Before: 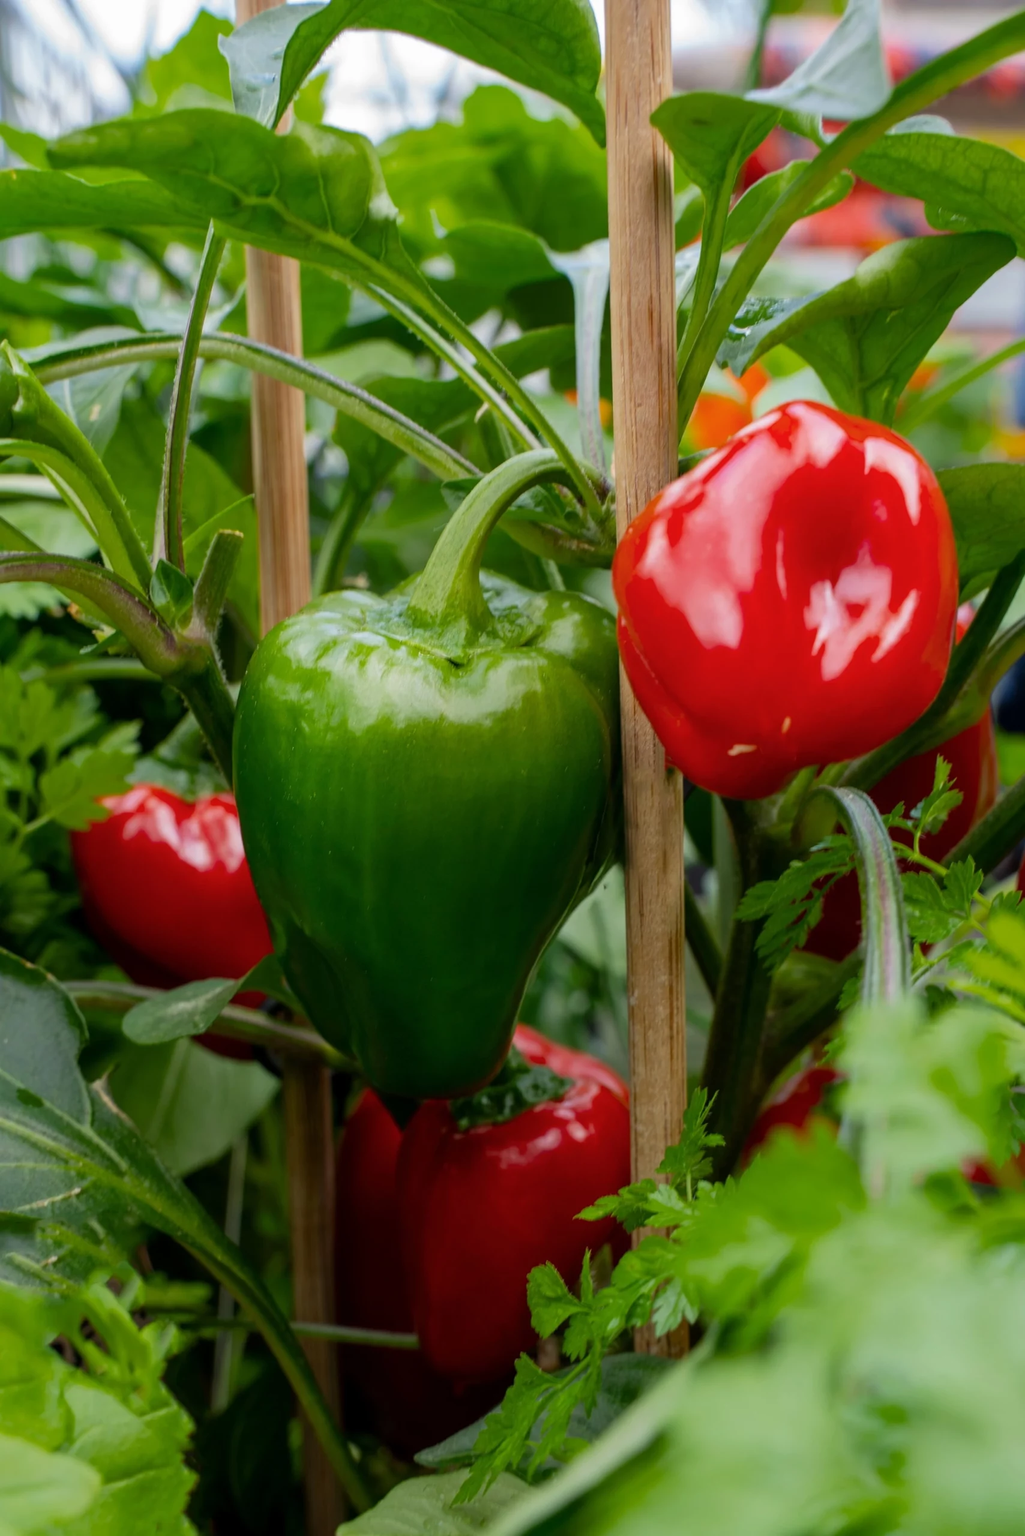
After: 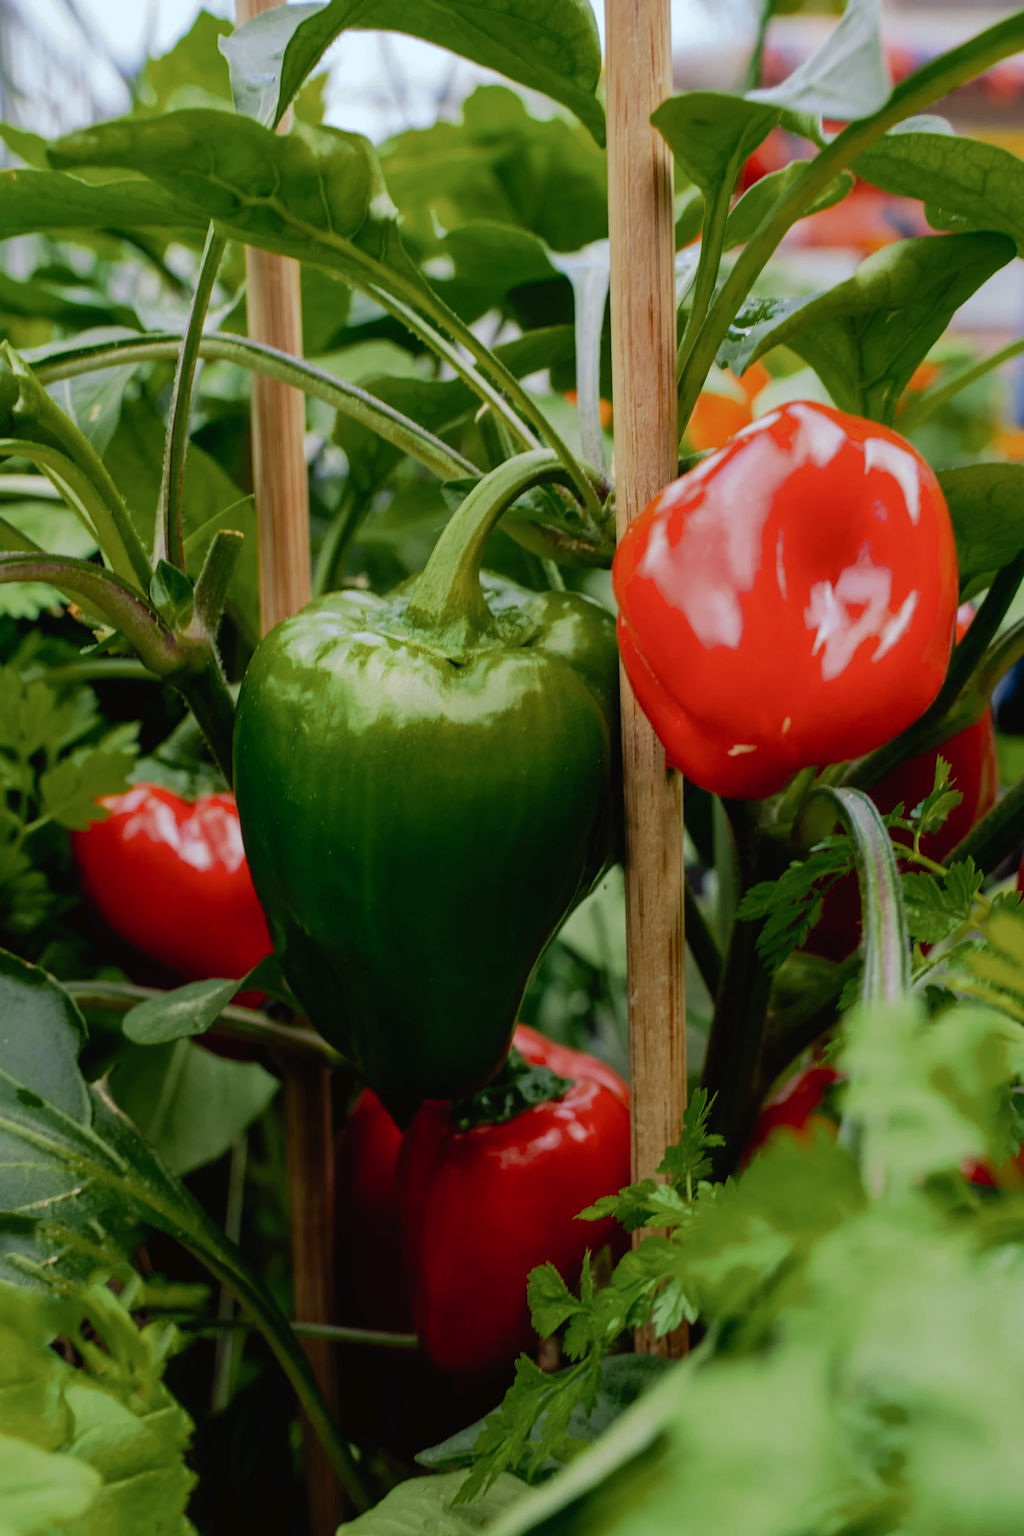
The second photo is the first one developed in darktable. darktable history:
tone curve: curves: ch0 [(0, 0) (0.003, 0.018) (0.011, 0.019) (0.025, 0.02) (0.044, 0.024) (0.069, 0.034) (0.1, 0.049) (0.136, 0.082) (0.177, 0.136) (0.224, 0.196) (0.277, 0.263) (0.335, 0.329) (0.399, 0.401) (0.468, 0.473) (0.543, 0.546) (0.623, 0.625) (0.709, 0.698) (0.801, 0.779) (0.898, 0.867) (1, 1)], preserve colors none
color look up table: target L [93.4, 86.44, 84.62, 79.07, 81.68, 73.95, 74.02, 73.31, 65.26, 58.26, 52.31, 55.64, 33.75, 34.53, 28.32, 3.769, 201.82, 83.36, 76.18, 72.85, 65.89, 57.68, 58.09, 48, 43.55, 48.32, 34.18, 37.05, 28.21, 94.93, 77.04, 71.54, 72.54, 67.47, 65.08, 61.03, 51.66, 53.66, 54, 41.5, 46.97, 30.6, 33.97, 17.59, 8.053, 87.24, 80.73, 77.25, 52.05], target a [-2.059, -25.89, -53.34, -9.056, -69.83, -34.11, -7.634, -57.76, -60.17, -54.97, -9.071, -2.914, -30.7, -29.96, -10.02, -2.981, 0, -12.32, 16.15, 7.525, 22.52, 47.85, 27.02, 56.69, 12.22, 66.15, 35.01, 48.31, 21.41, -3.703, 2.606, 31.12, 21.65, 32.77, 62.13, 67.79, 37.46, 62, 18.71, 3.87, 52.13, 0.265, 43.4, 20.16, 12.6, -27.77, -37.84, -10.4, -25.85], target b [9.044, 28.83, 5.959, 58.63, 46.54, 46.03, 29.8, 19.47, 42.71, 45.01, 44.54, 11.6, 28.72, 21.16, 26.09, 5.833, -0.001, 54.45, -0.903, 34.11, 54.15, 52.58, 22.52, -13.88, 38.4, 49.16, 35.71, 25.74, 20.86, -11.15, -9.624, -37.78, -29.9, -53.76, -61.43, -35.9, -11.69, -1.119, -82.1, -54.5, -61.63, 0.668, -31.53, -42.84, -8.72, -7.558, -31.15, -40.36, -18.56], num patches 49
